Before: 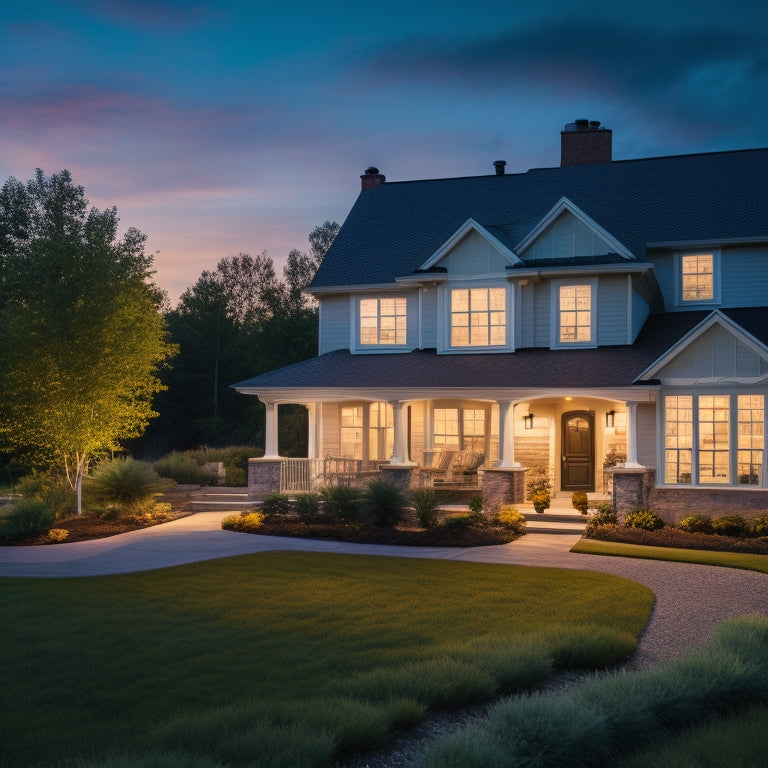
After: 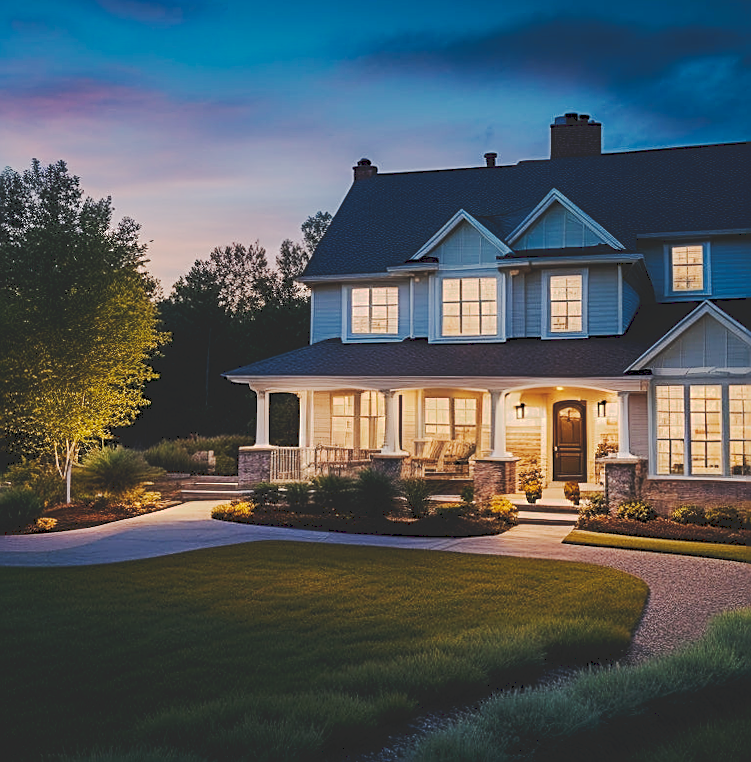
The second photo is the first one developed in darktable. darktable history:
rotate and perspective: rotation 0.226°, lens shift (vertical) -0.042, crop left 0.023, crop right 0.982, crop top 0.006, crop bottom 0.994
sharpen: amount 1
tone curve: curves: ch0 [(0, 0) (0.003, 0.145) (0.011, 0.148) (0.025, 0.15) (0.044, 0.159) (0.069, 0.16) (0.1, 0.164) (0.136, 0.182) (0.177, 0.213) (0.224, 0.247) (0.277, 0.298) (0.335, 0.37) (0.399, 0.456) (0.468, 0.552) (0.543, 0.641) (0.623, 0.713) (0.709, 0.768) (0.801, 0.825) (0.898, 0.868) (1, 1)], preserve colors none
color balance rgb: on, module defaults
